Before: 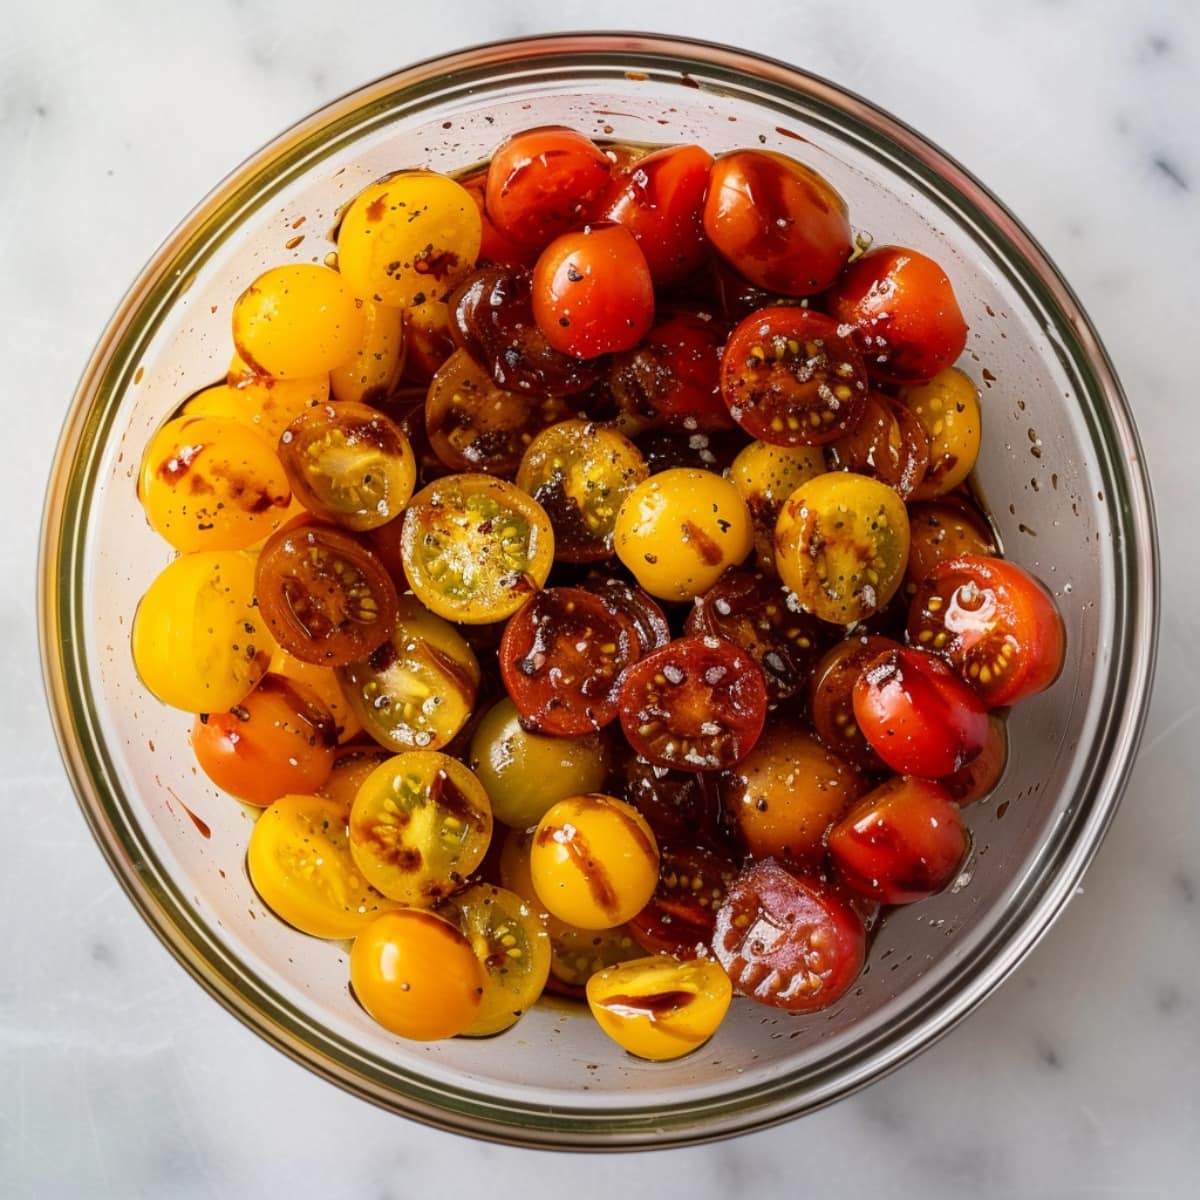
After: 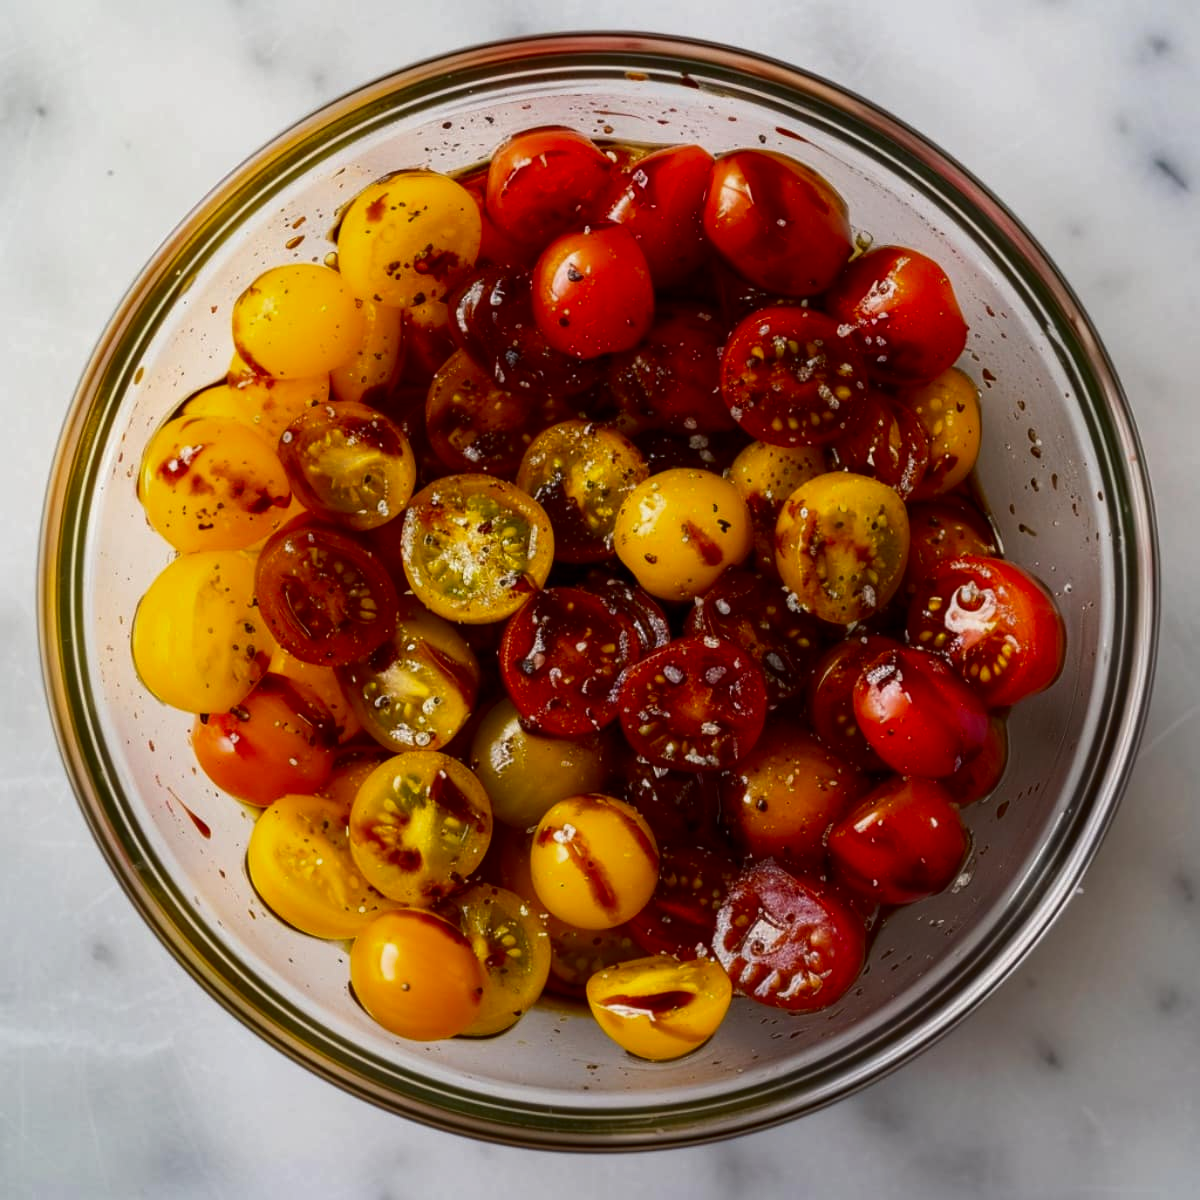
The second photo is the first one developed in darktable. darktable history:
contrast brightness saturation: brightness -0.208, saturation 0.082
contrast equalizer: y [[0.502, 0.505, 0.512, 0.529, 0.564, 0.588], [0.5 ×6], [0.502, 0.505, 0.512, 0.529, 0.564, 0.588], [0, 0.001, 0.001, 0.004, 0.008, 0.011], [0, 0.001, 0.001, 0.004, 0.008, 0.011]], mix -0.28
